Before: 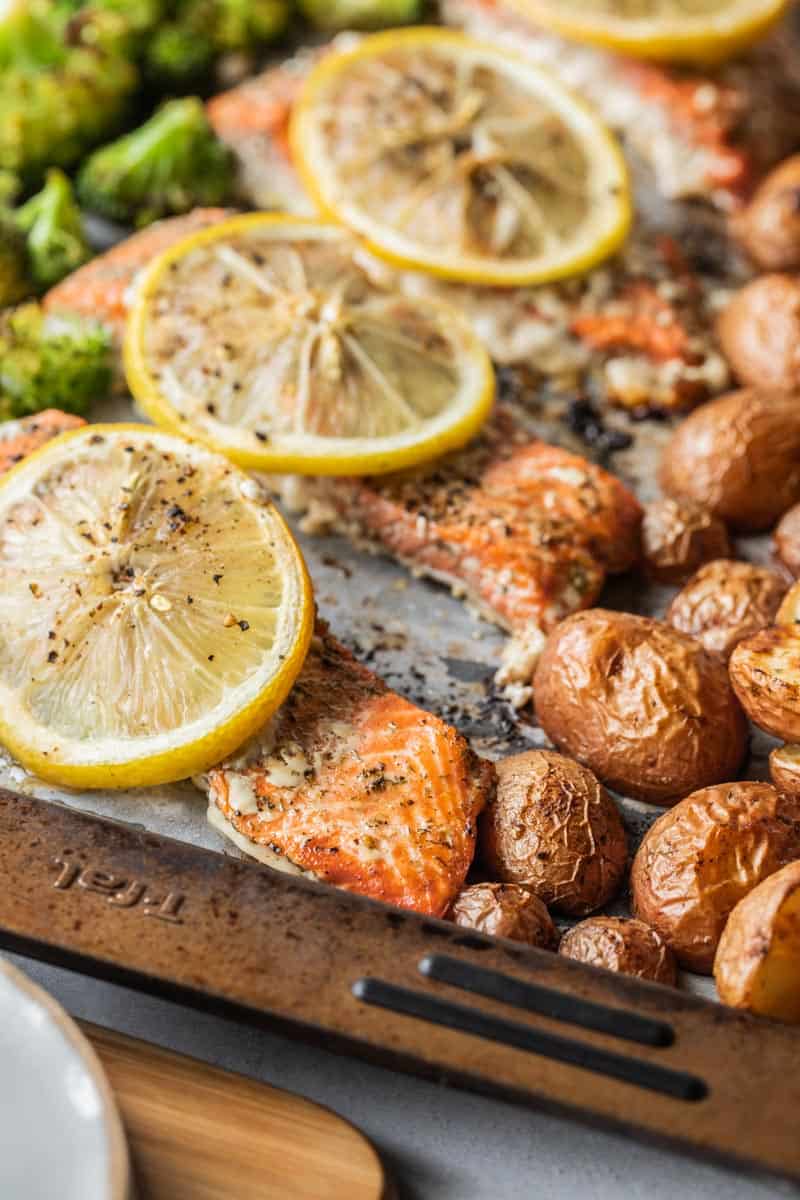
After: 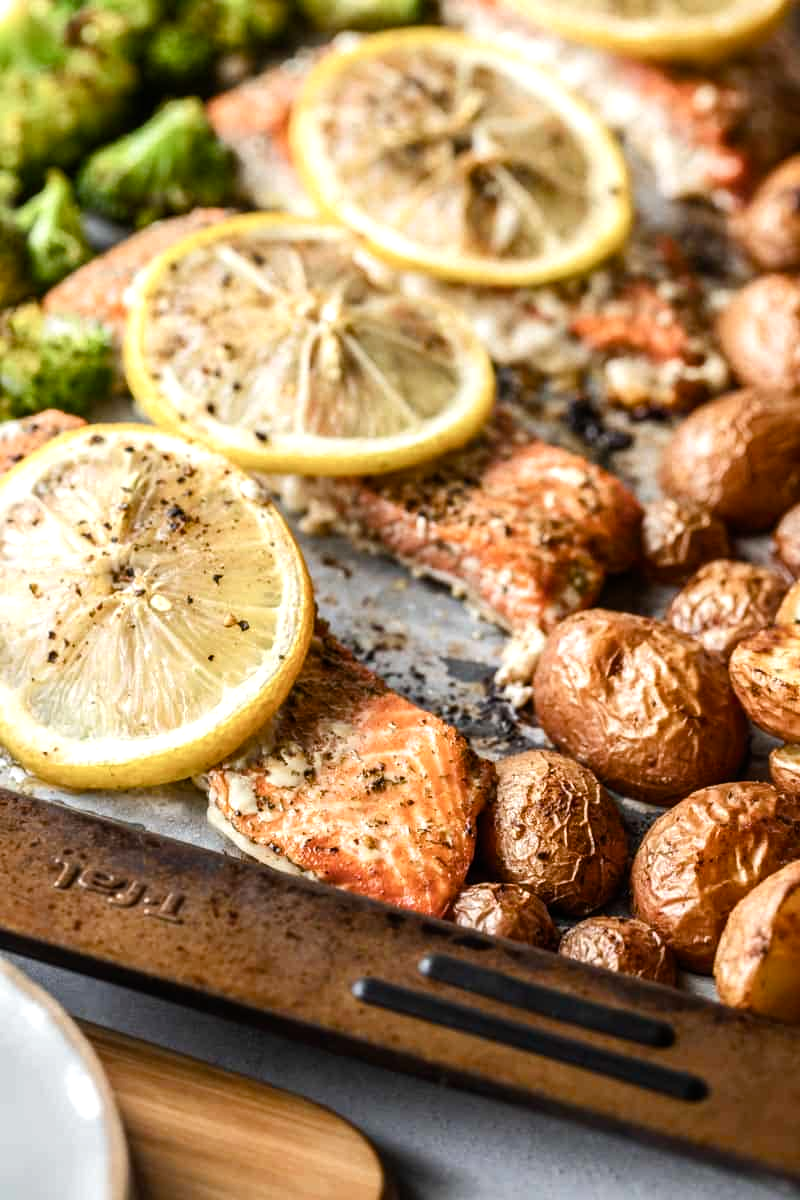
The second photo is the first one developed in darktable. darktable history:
color balance rgb: shadows lift › luminance -20%, power › hue 72.24°, highlights gain › luminance 15%, global offset › hue 171.6°, perceptual saturation grading › highlights -30%, perceptual saturation grading › shadows 20%, global vibrance 30%, contrast 10%
